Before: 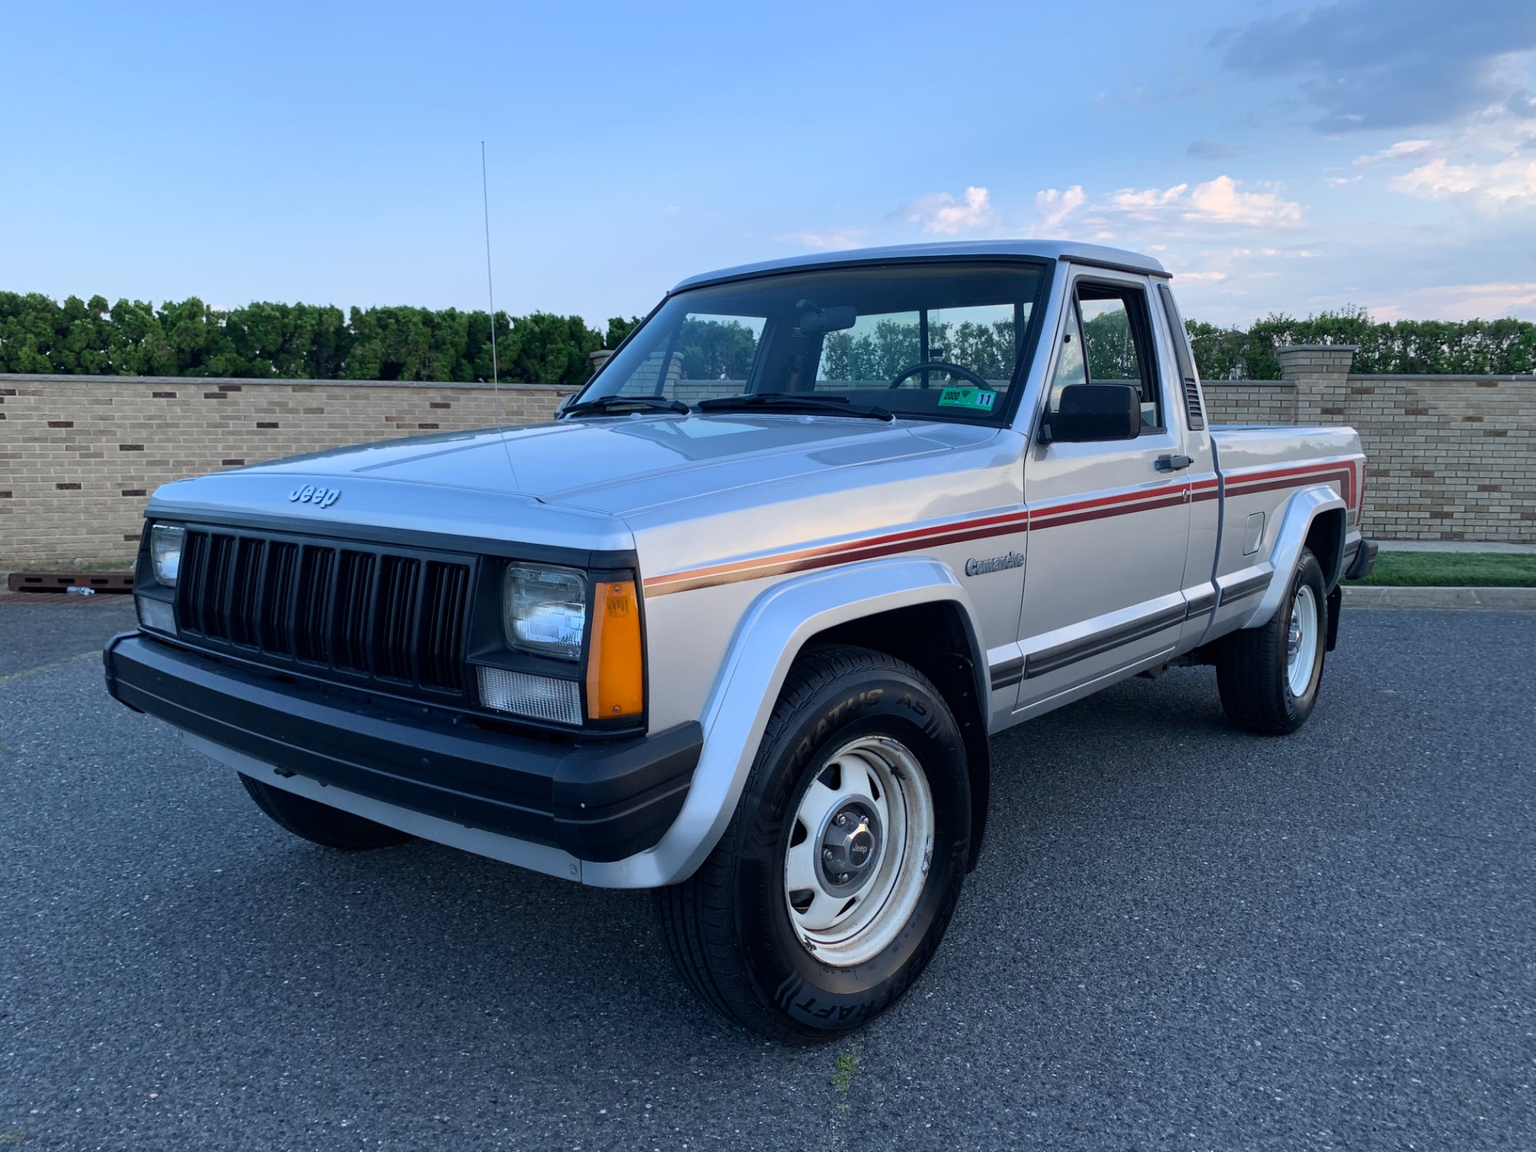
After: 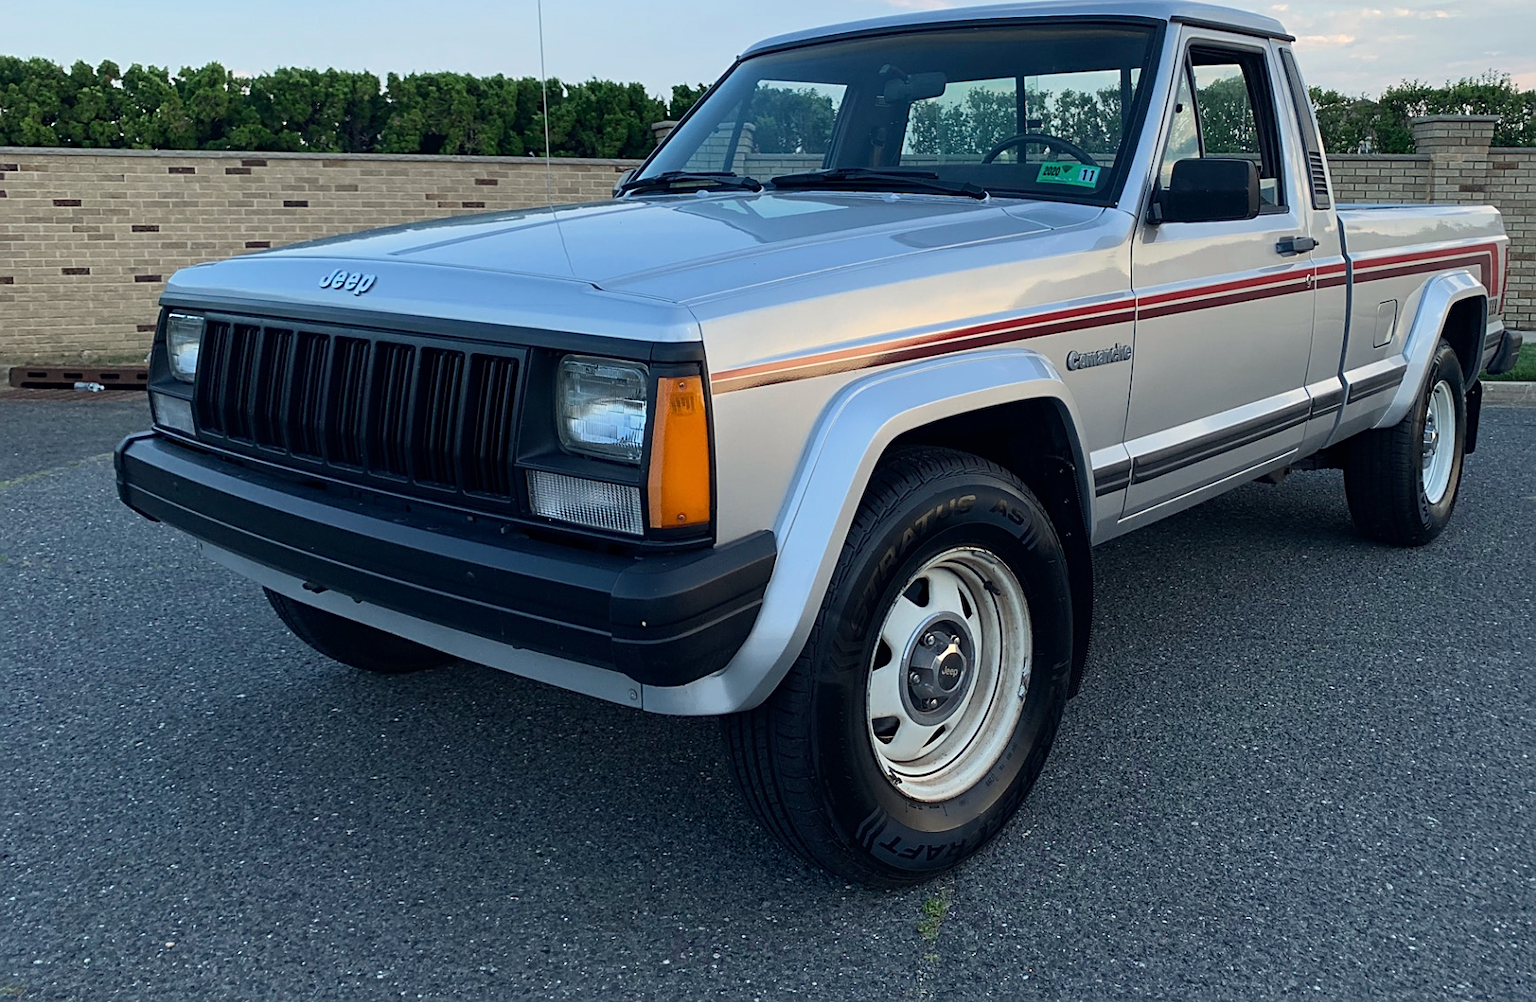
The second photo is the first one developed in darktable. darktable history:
sharpen: on, module defaults
crop: top 20.916%, right 9.437%, bottom 0.316%
white balance: red 1.029, blue 0.92
contrast brightness saturation: contrast 0.07
